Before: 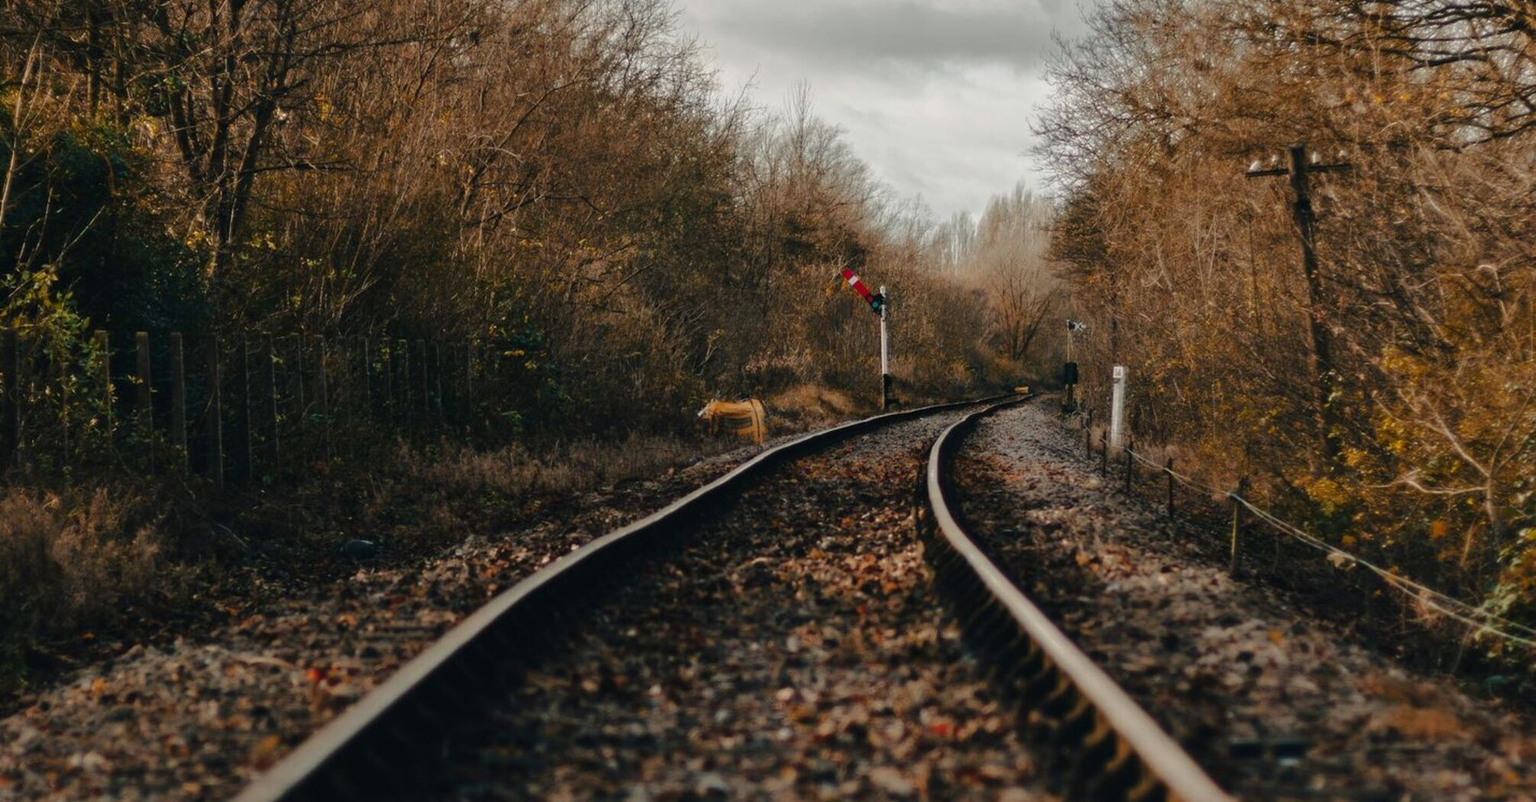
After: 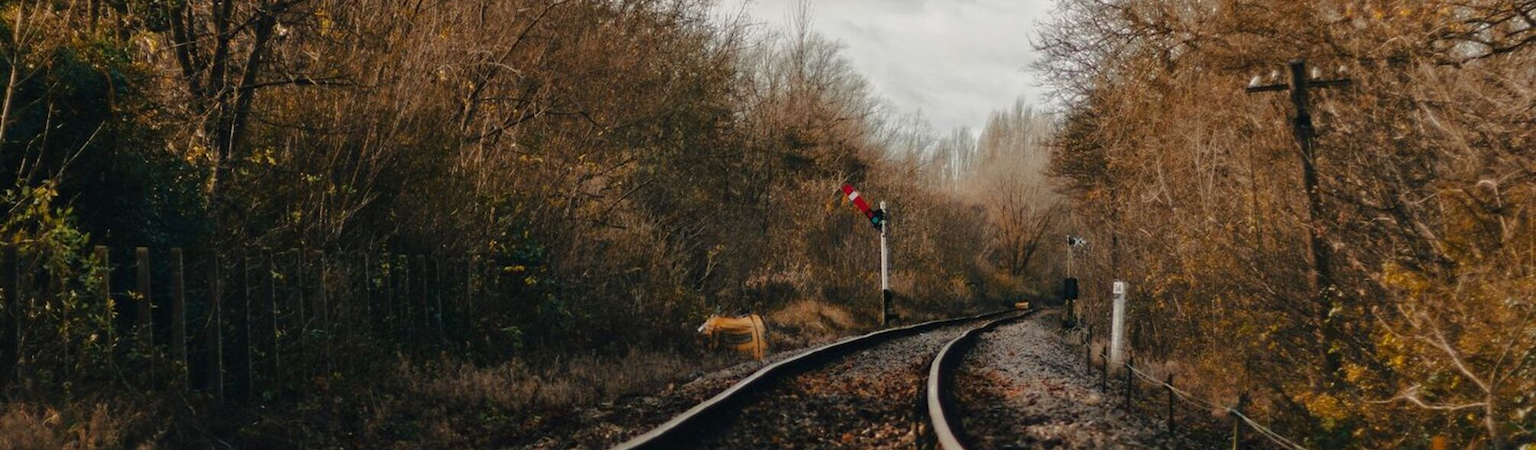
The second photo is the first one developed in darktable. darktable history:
crop and rotate: top 10.591%, bottom 33.296%
